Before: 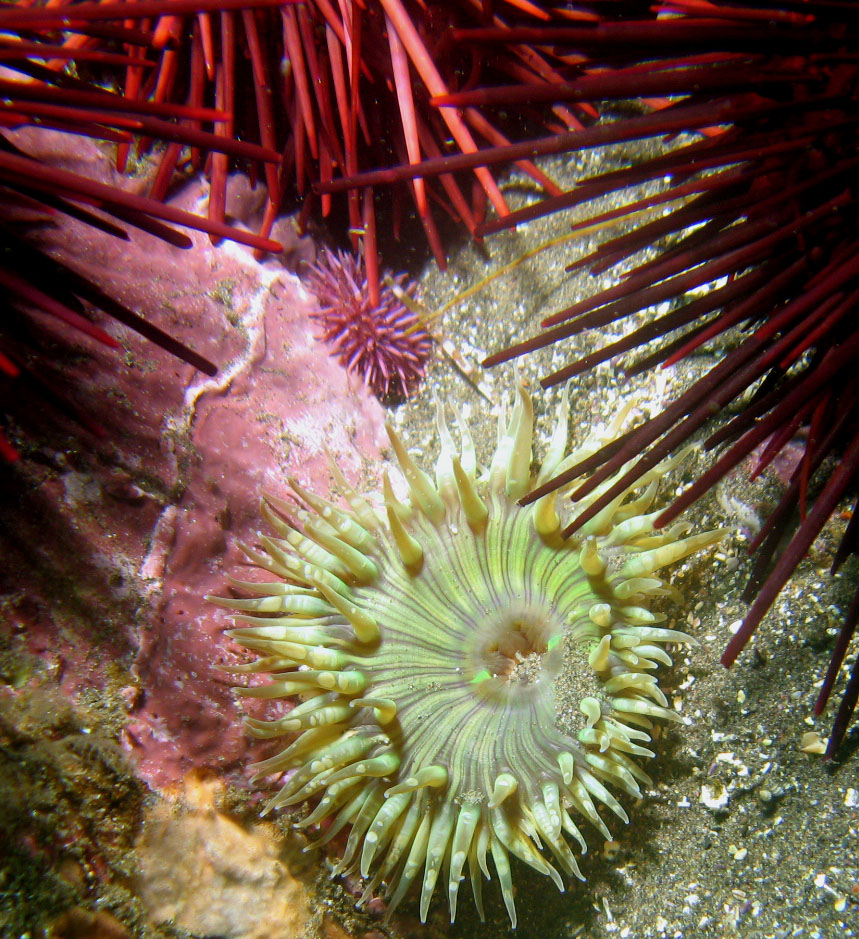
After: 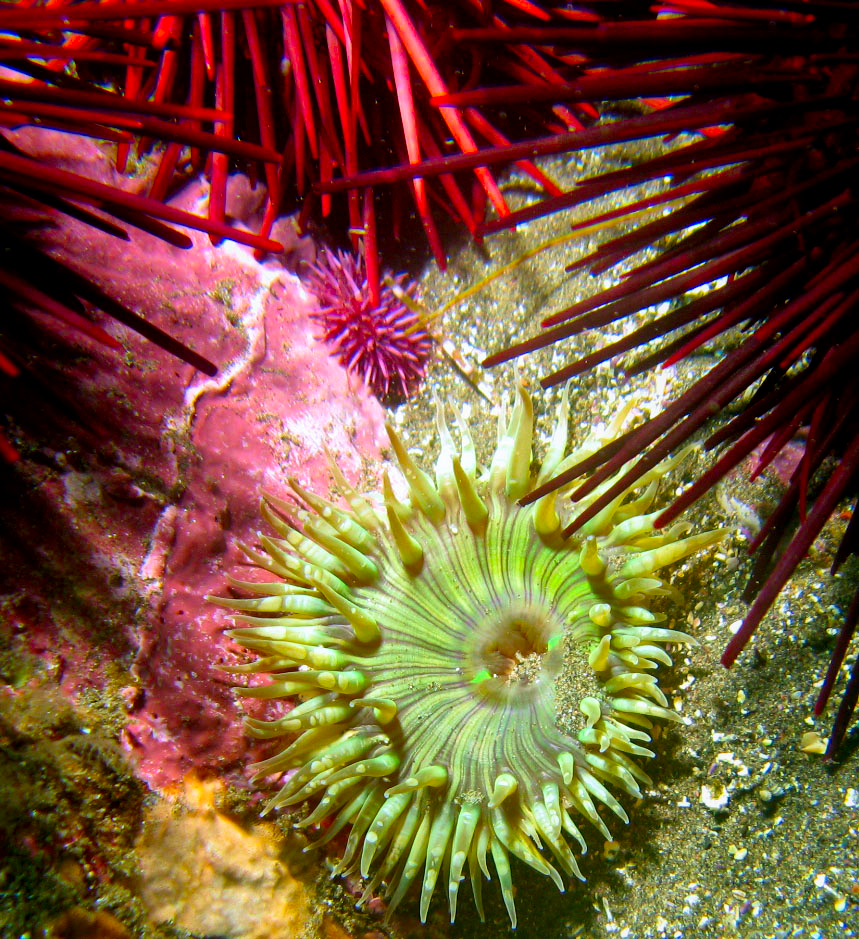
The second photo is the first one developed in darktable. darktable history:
color balance rgb: perceptual saturation grading › global saturation 16.984%
color correction: highlights b* -0.048, saturation 1.35
local contrast: mode bilateral grid, contrast 21, coarseness 51, detail 144%, midtone range 0.2
velvia: on, module defaults
